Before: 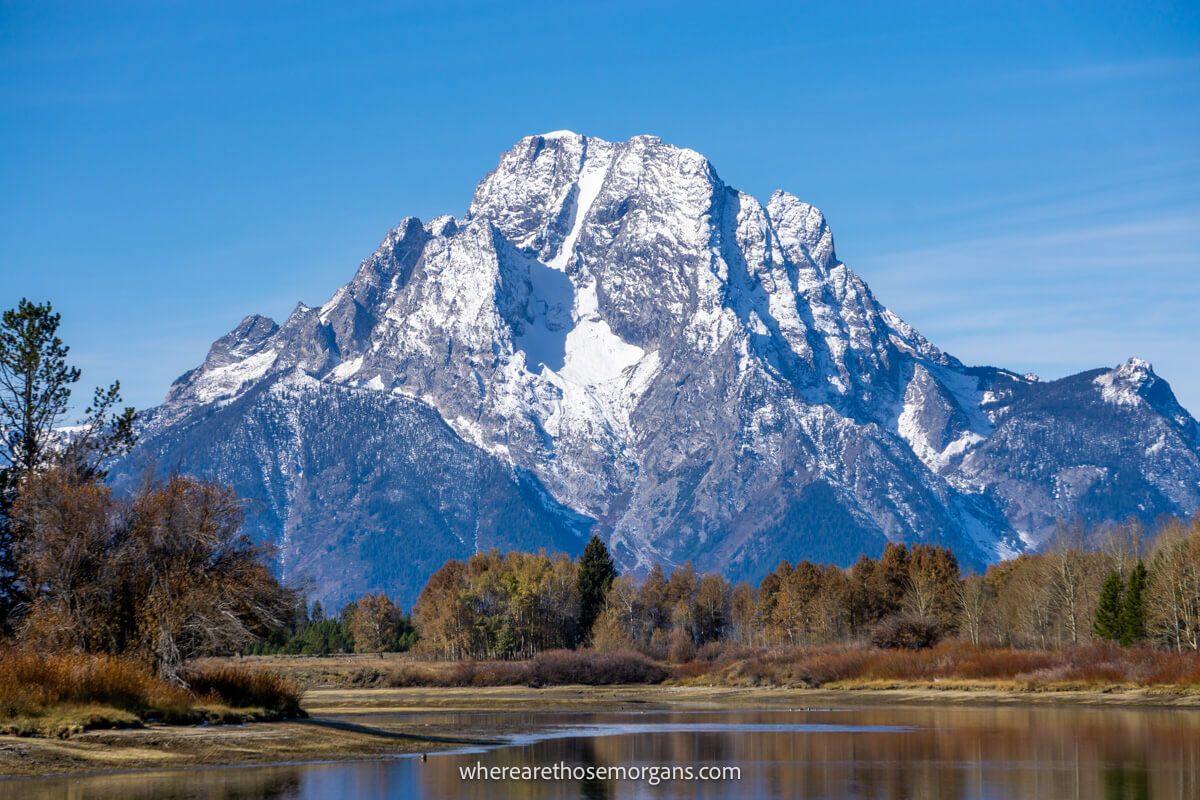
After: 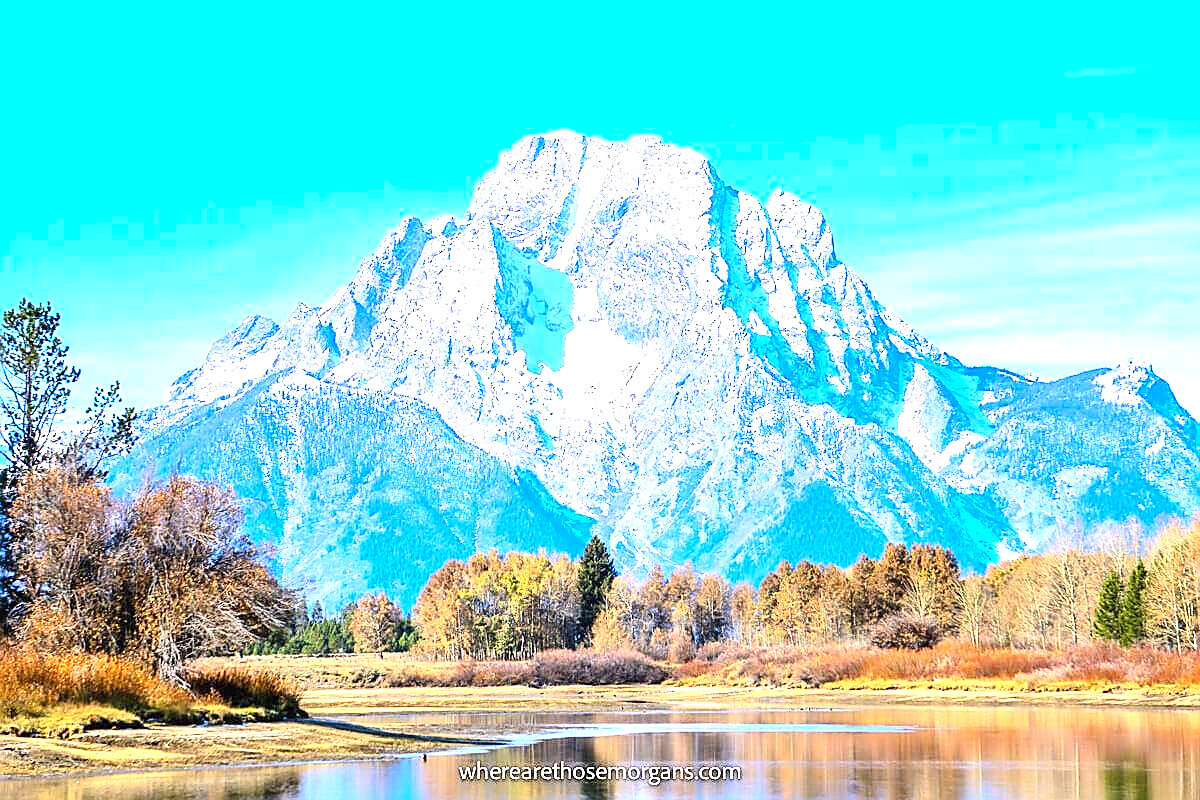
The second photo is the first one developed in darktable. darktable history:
contrast brightness saturation: contrast 0.195, brightness 0.157, saturation 0.22
exposure: black level correction 0, exposure 2.29 EV, compensate highlight preservation false
sharpen: radius 1.37, amount 1.256, threshold 0.703
